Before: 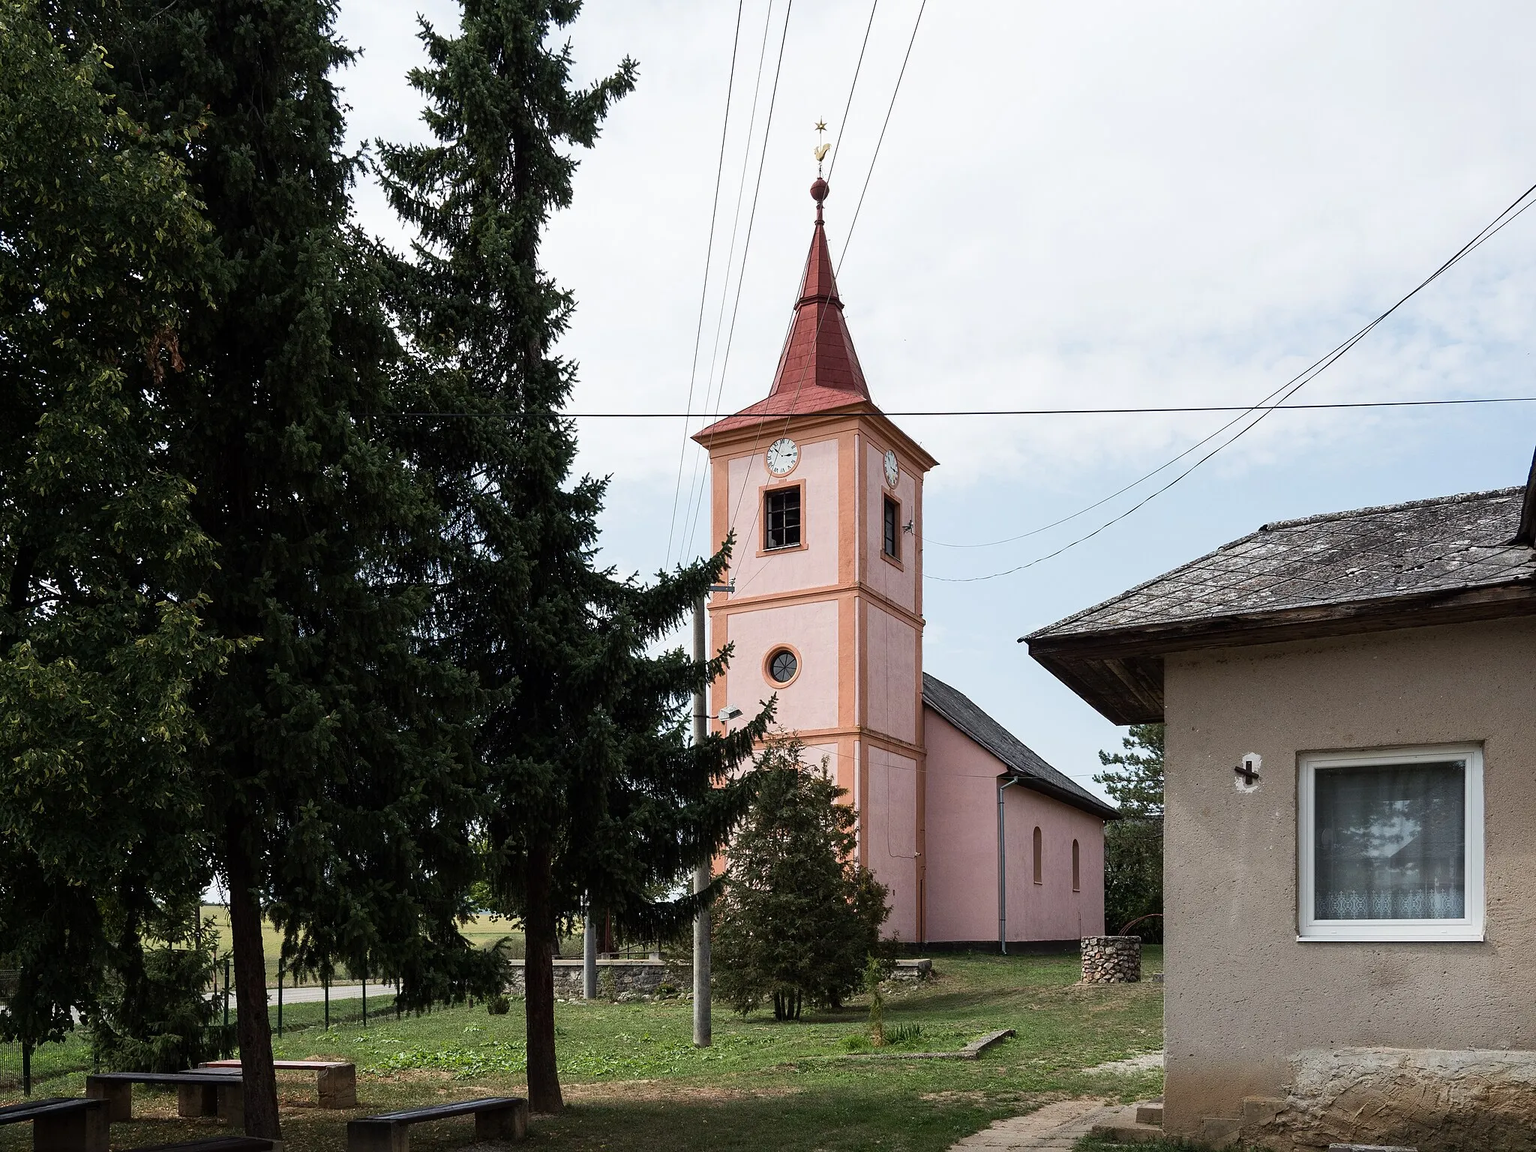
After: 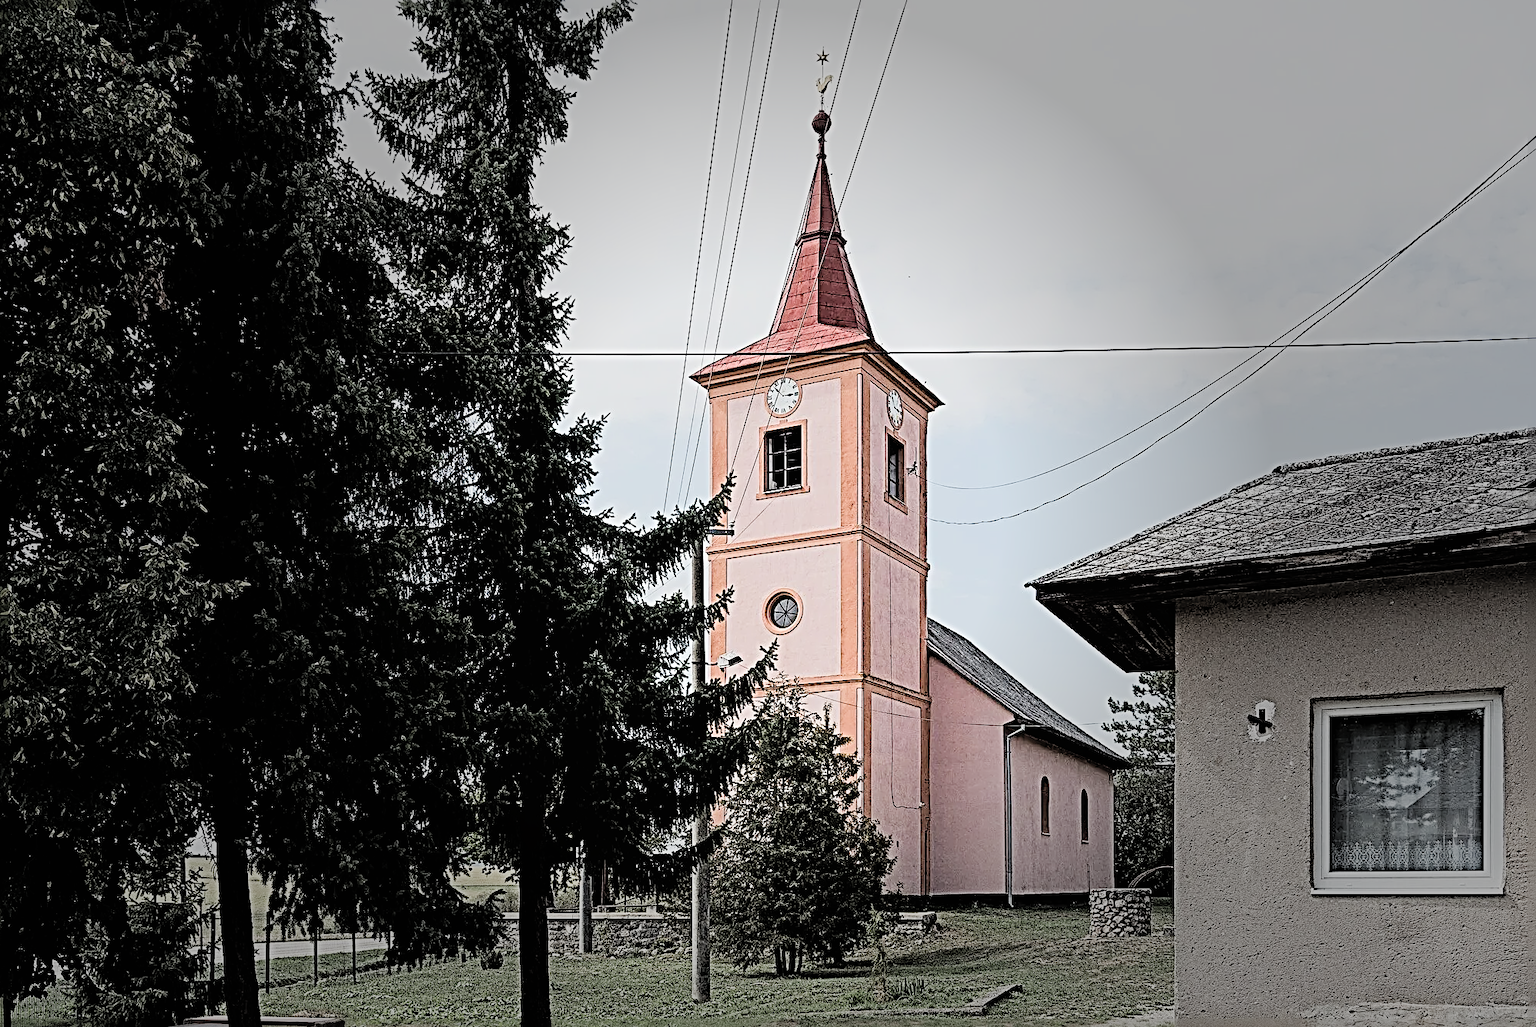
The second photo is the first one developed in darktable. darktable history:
haze removal: compatibility mode true, adaptive false
filmic rgb: black relative exposure -6.96 EV, white relative exposure 5.64 EV, hardness 2.85
tone equalizer: -8 EV -0.777 EV, -7 EV -0.718 EV, -6 EV -0.632 EV, -5 EV -0.384 EV, -3 EV 0.373 EV, -2 EV 0.6 EV, -1 EV 0.682 EV, +0 EV 0.76 EV
vignetting: fall-off start 30.48%, fall-off radius 35.55%
contrast brightness saturation: brightness 0.141
sharpen: radius 4.018, amount 1.997
crop: left 1.278%, top 6.136%, right 1.292%, bottom 6.911%
